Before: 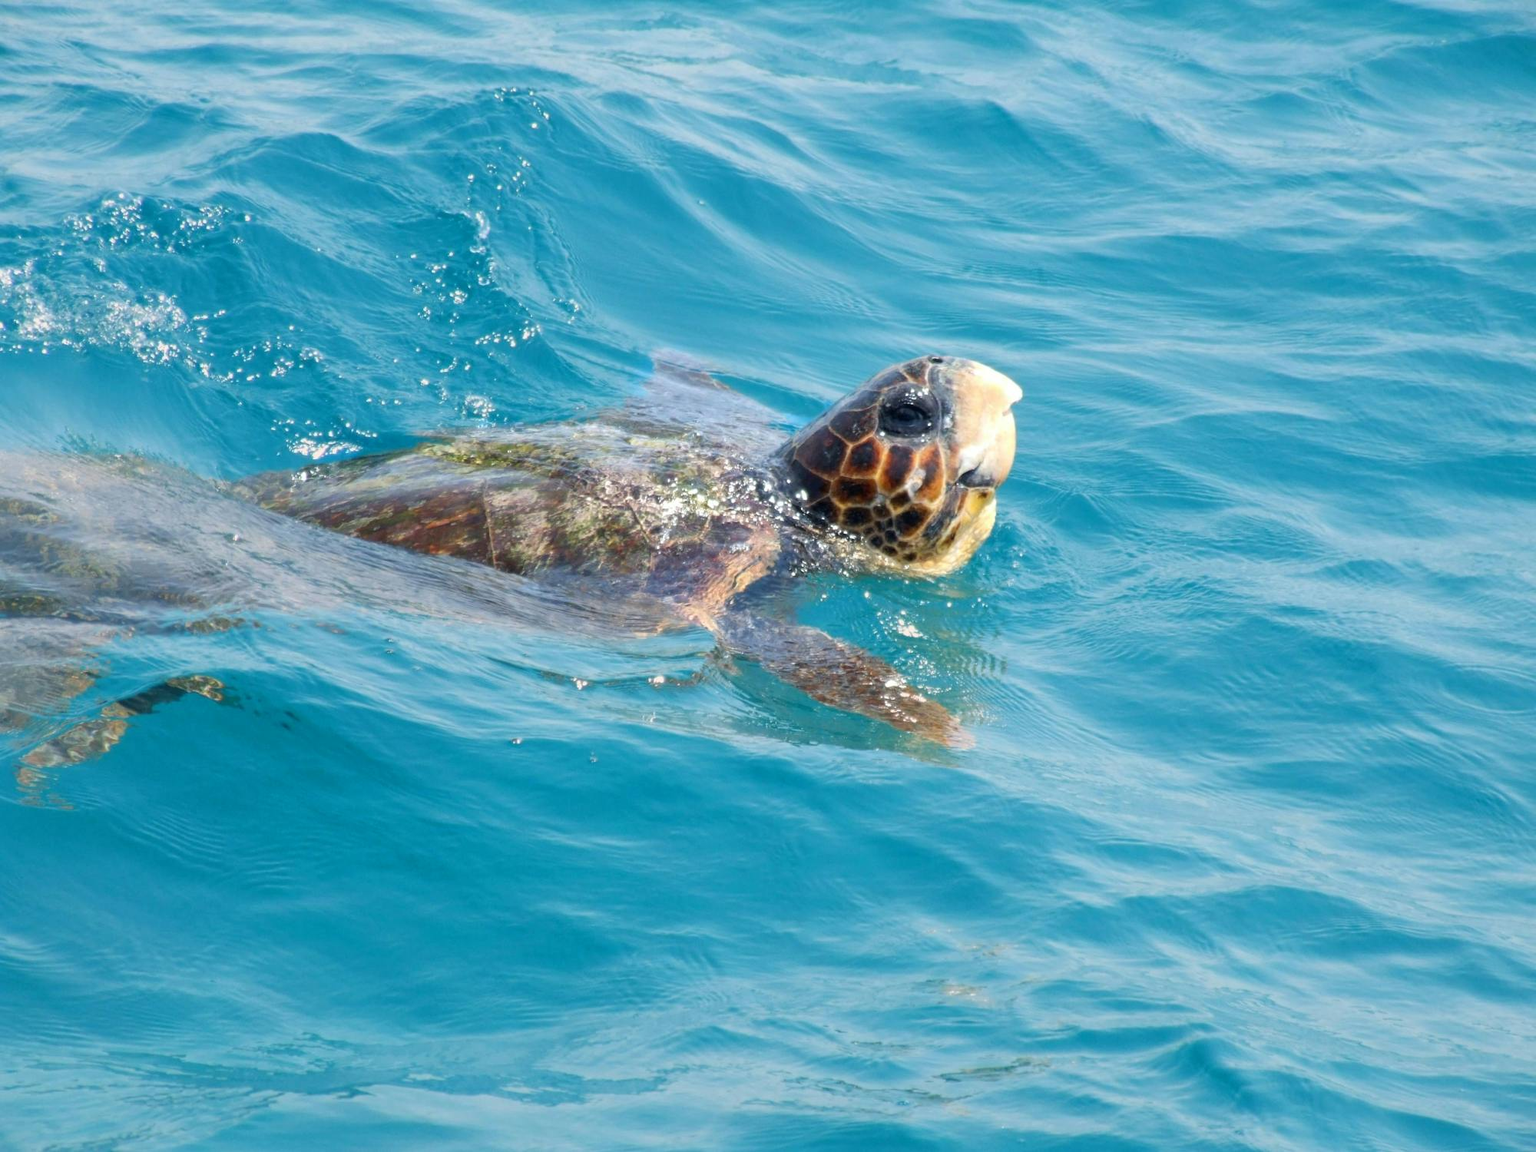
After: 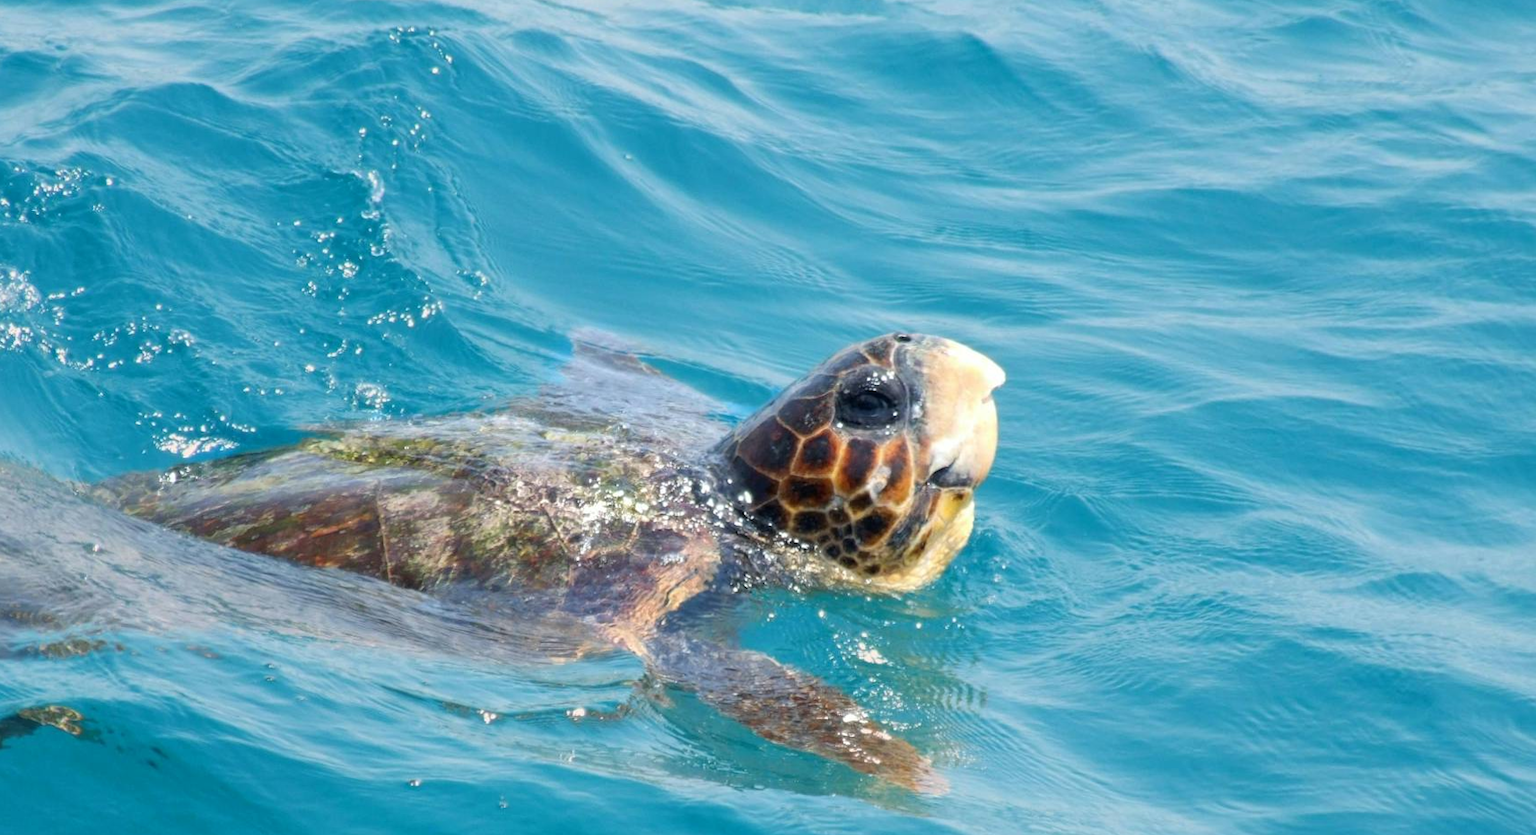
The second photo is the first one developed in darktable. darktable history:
rotate and perspective: lens shift (horizontal) -0.055, automatic cropping off
crop and rotate: left 9.345%, top 7.22%, right 4.982%, bottom 32.331%
